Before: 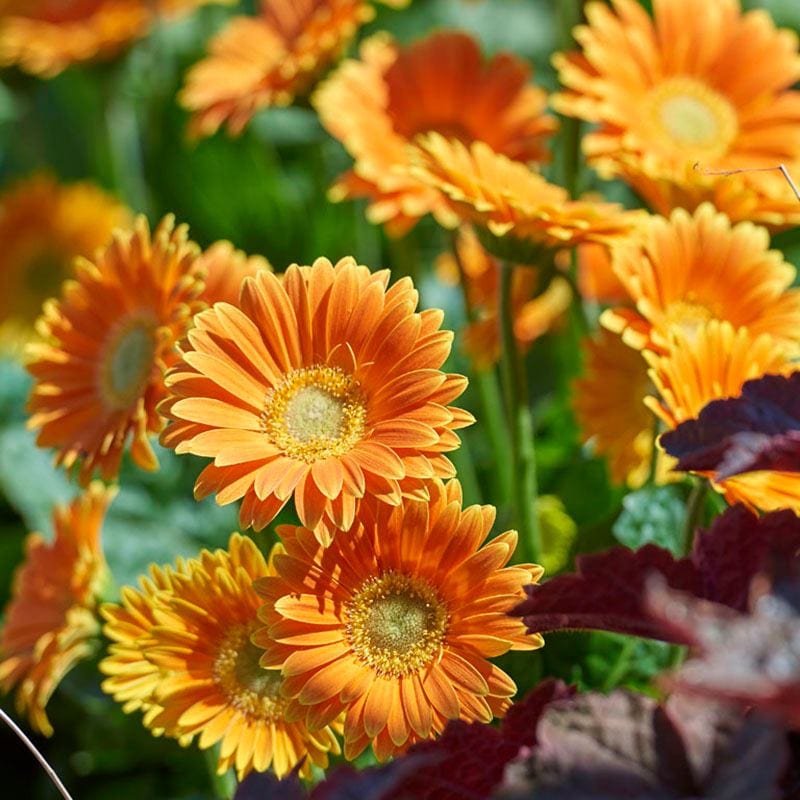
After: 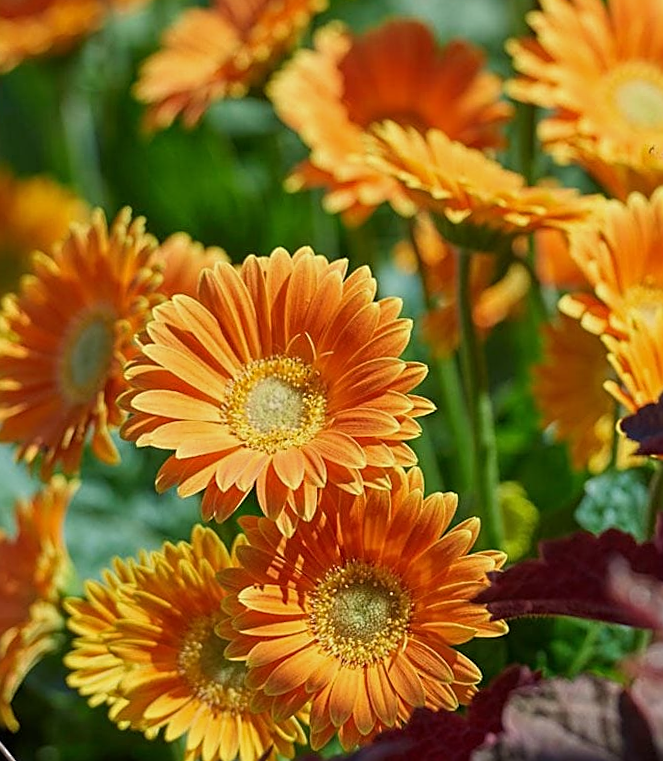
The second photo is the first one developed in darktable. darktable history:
sharpen: on, module defaults
exposure: exposure -0.21 EV, compensate highlight preservation false
crop and rotate: angle 1°, left 4.281%, top 0.642%, right 11.383%, bottom 2.486%
